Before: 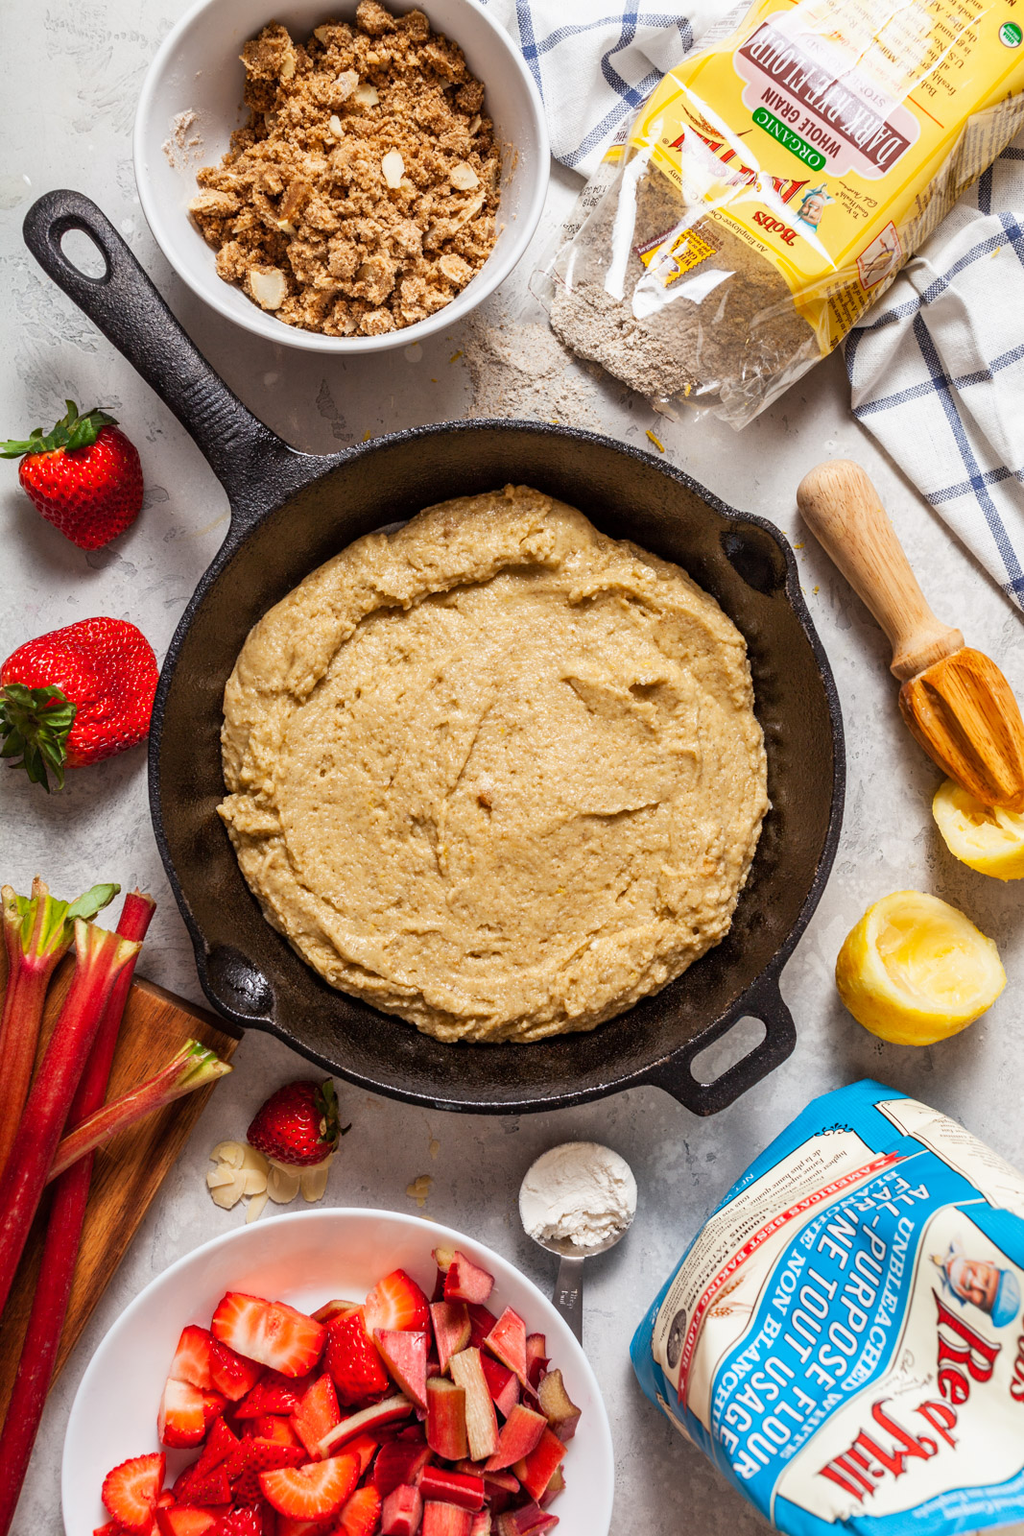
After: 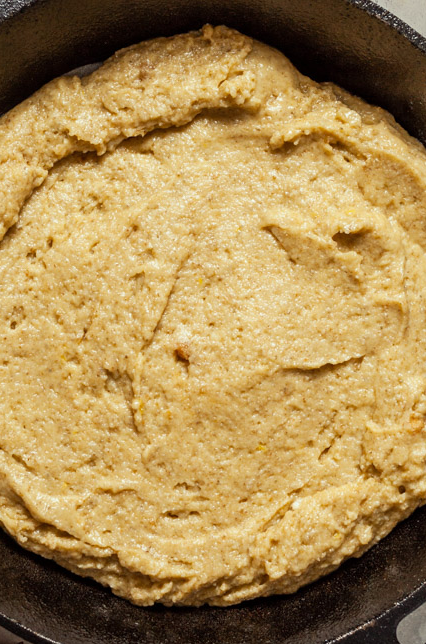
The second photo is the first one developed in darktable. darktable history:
crop: left 30.331%, top 30.032%, right 29.701%, bottom 29.682%
color correction: highlights a* -4.55, highlights b* 5.03, saturation 0.953
